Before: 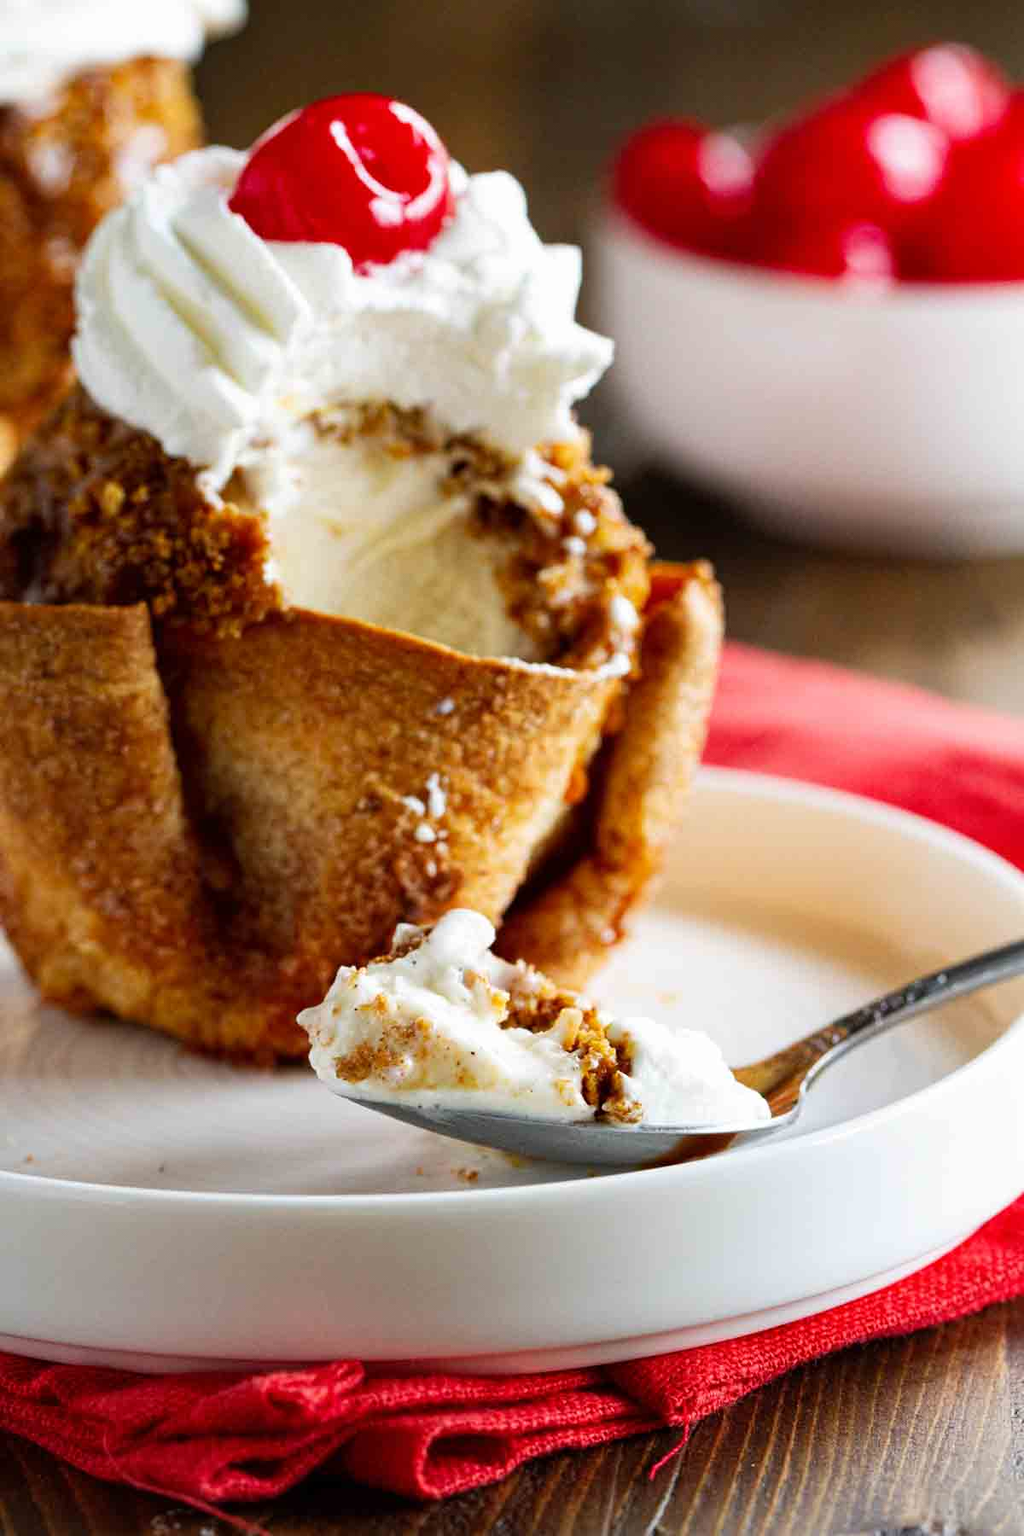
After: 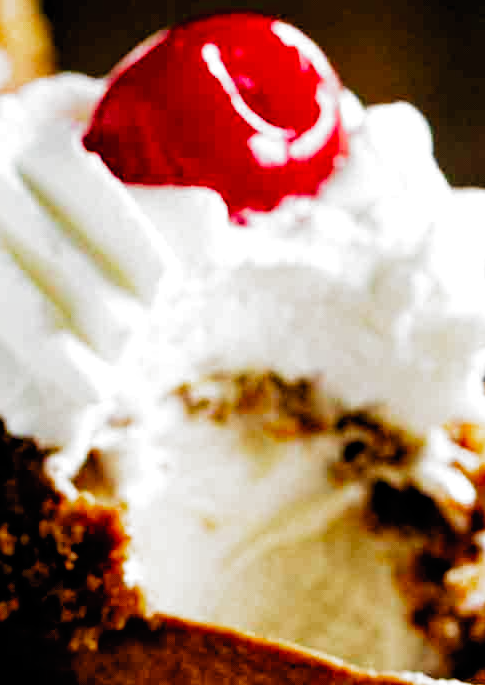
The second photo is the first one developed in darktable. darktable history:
filmic rgb: black relative exposure -3.58 EV, white relative exposure 2.27 EV, hardness 3.41, preserve chrominance no, color science v5 (2021), contrast in shadows safe, contrast in highlights safe
crop: left 15.454%, top 5.453%, right 44.128%, bottom 56.472%
velvia: on, module defaults
